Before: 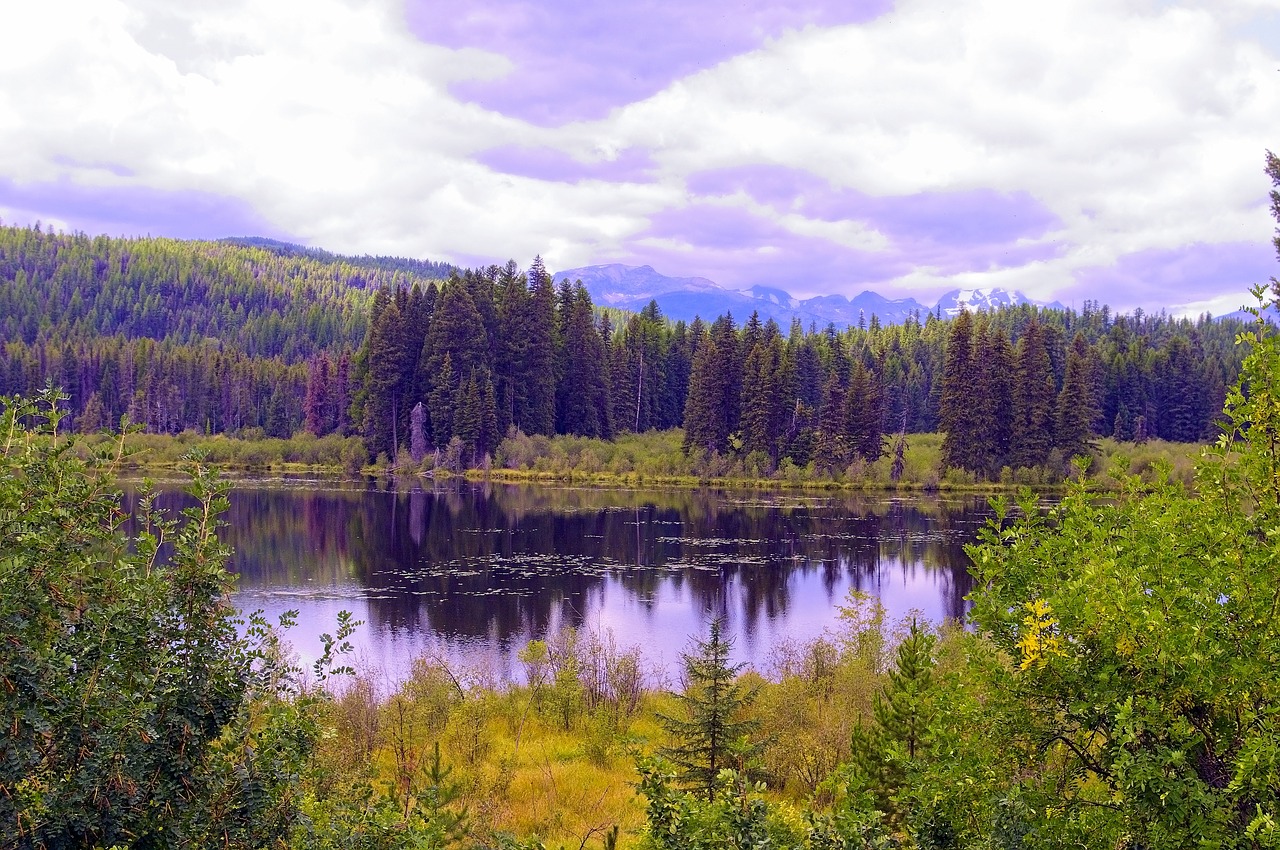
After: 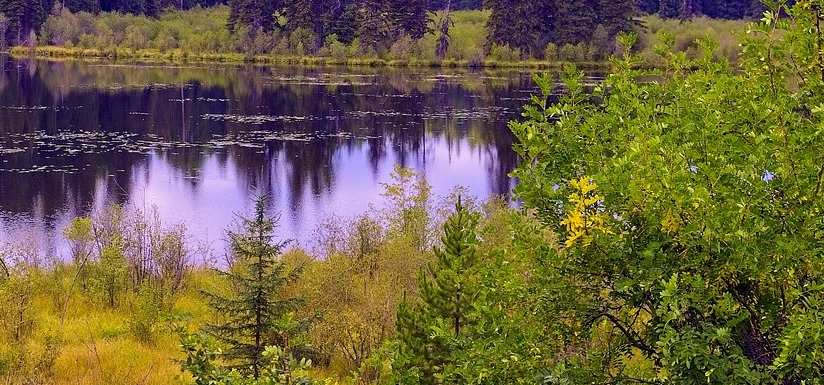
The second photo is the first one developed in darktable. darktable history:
crop and rotate: left 35.583%, top 49.852%, bottom 4.784%
